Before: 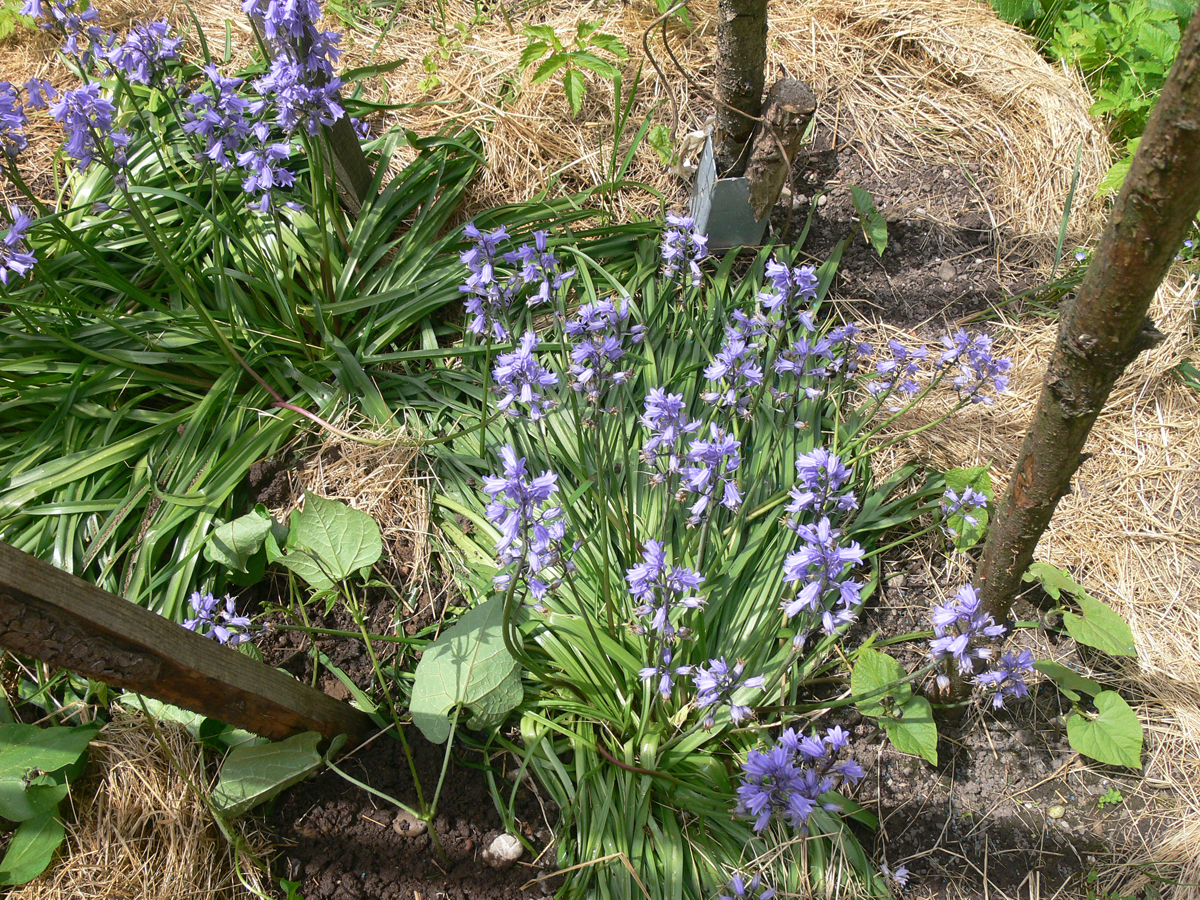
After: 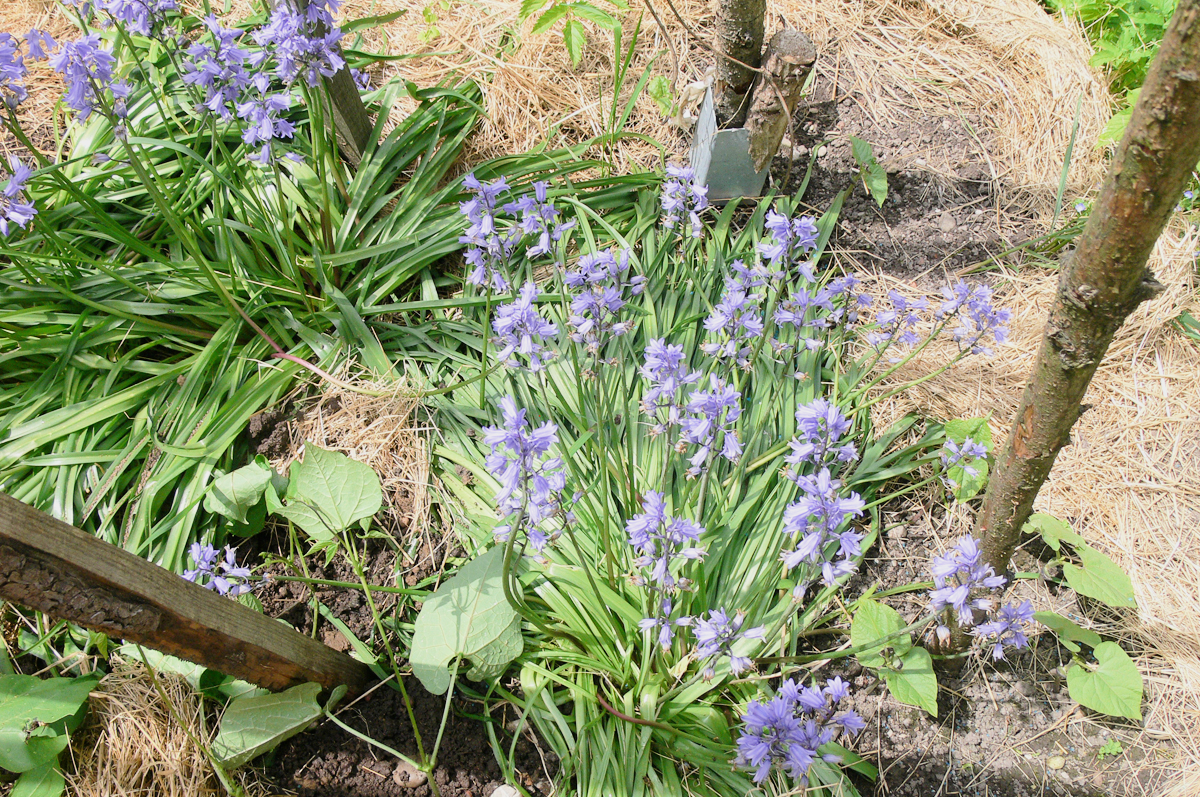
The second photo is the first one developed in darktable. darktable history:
exposure: black level correction 0, exposure 1.199 EV, compensate highlight preservation false
crop and rotate: top 5.468%, bottom 5.886%
filmic rgb: black relative exposure -7.15 EV, white relative exposure 5.36 EV, hardness 3.02
